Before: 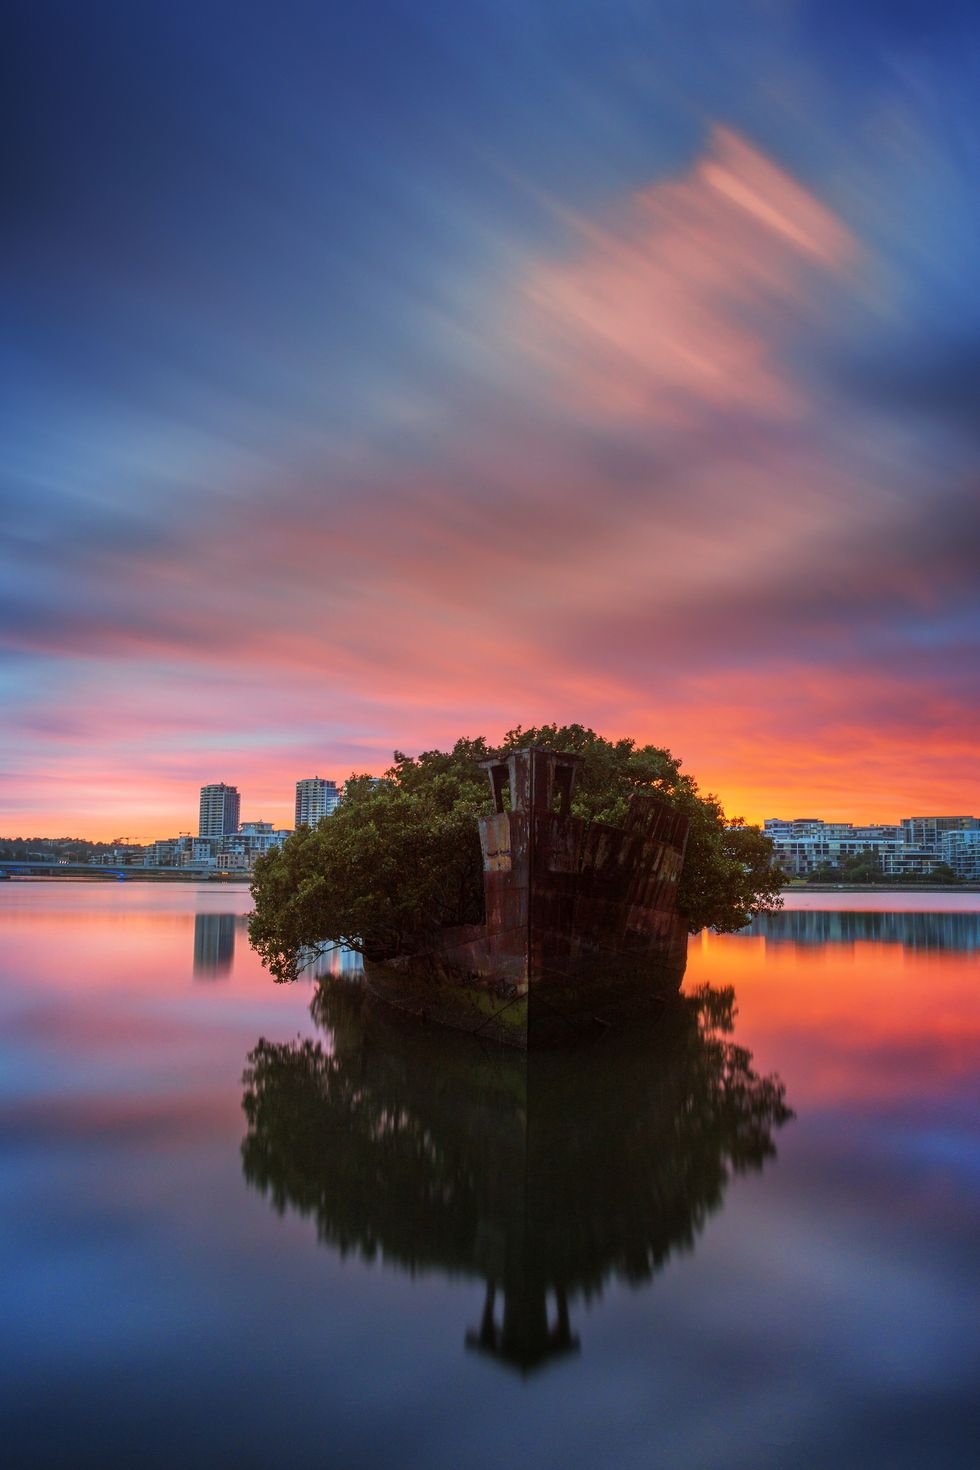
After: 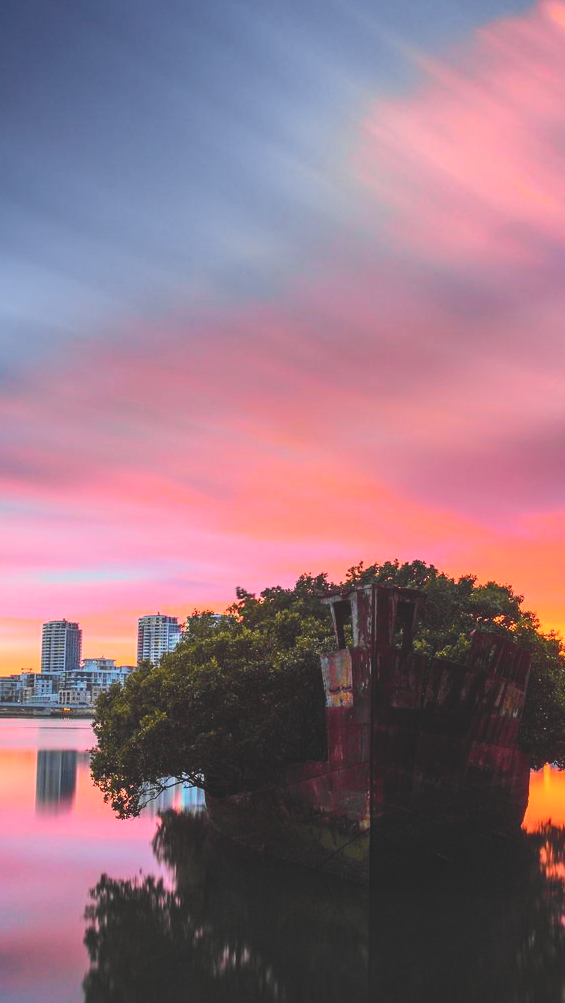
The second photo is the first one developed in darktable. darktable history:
tone curve: curves: ch0 [(0, 0.023) (0.103, 0.087) (0.295, 0.297) (0.445, 0.531) (0.553, 0.665) (0.735, 0.843) (0.994, 1)]; ch1 [(0, 0) (0.427, 0.346) (0.456, 0.426) (0.484, 0.494) (0.509, 0.505) (0.535, 0.56) (0.581, 0.632) (0.646, 0.715) (1, 1)]; ch2 [(0, 0) (0.369, 0.388) (0.449, 0.431) (0.501, 0.495) (0.533, 0.518) (0.572, 0.612) (0.677, 0.752) (1, 1)], color space Lab, independent channels, preserve colors none
crop: left 16.202%, top 11.208%, right 26.045%, bottom 20.557%
exposure: black level correction -0.023, exposure -0.039 EV, compensate highlight preservation false
